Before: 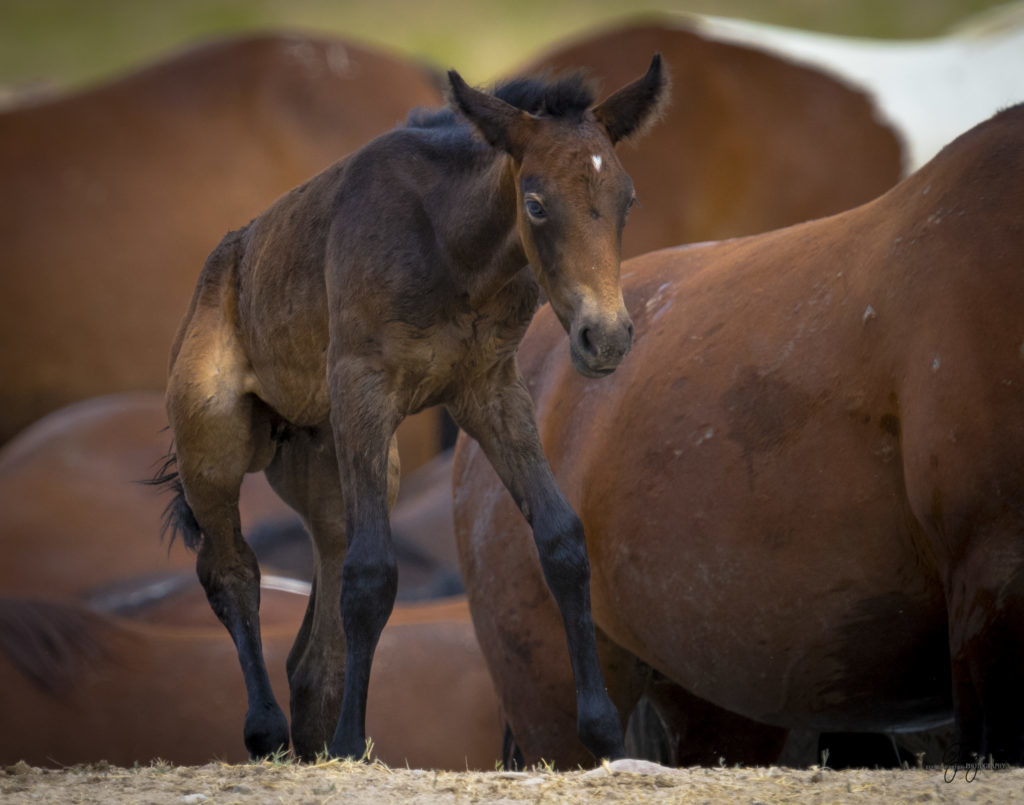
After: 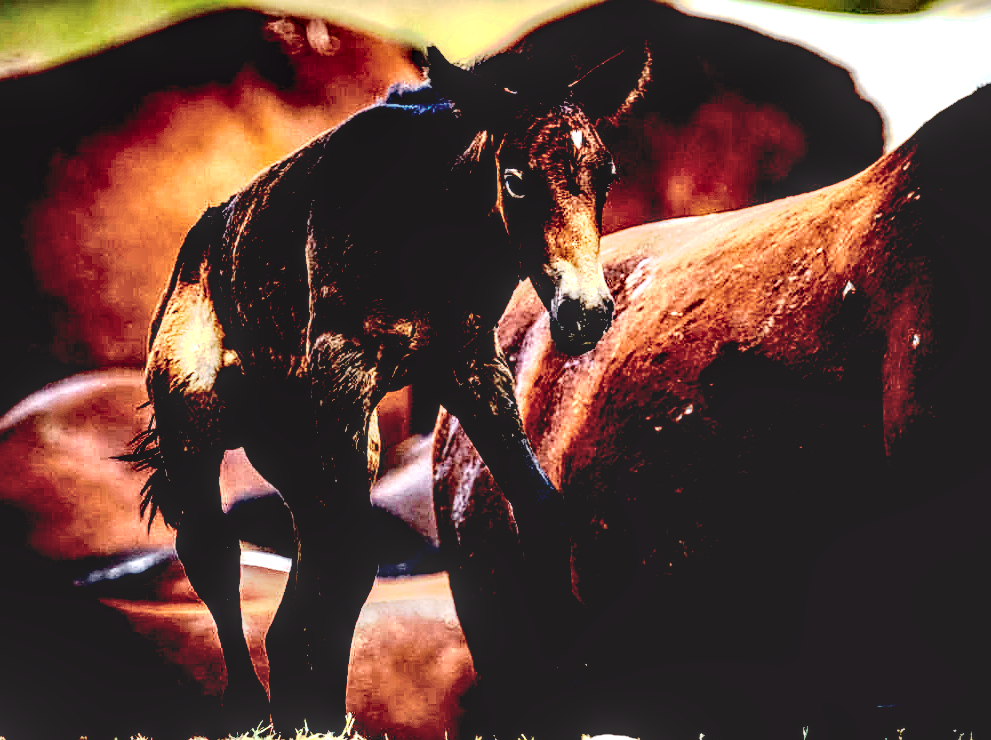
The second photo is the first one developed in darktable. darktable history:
tone curve: curves: ch0 [(0, 0.011) (0.053, 0.026) (0.174, 0.115) (0.398, 0.444) (0.673, 0.775) (0.829, 0.906) (0.991, 0.981)]; ch1 [(0, 0) (0.276, 0.206) (0.409, 0.383) (0.473, 0.458) (0.492, 0.501) (0.512, 0.513) (0.54, 0.543) (0.585, 0.617) (0.659, 0.686) (0.78, 0.8) (1, 1)]; ch2 [(0, 0) (0.438, 0.449) (0.473, 0.469) (0.503, 0.5) (0.523, 0.534) (0.562, 0.594) (0.612, 0.635) (0.695, 0.713) (1, 1)], color space Lab, independent channels, preserve colors none
tone equalizer: -8 EV -0.769 EV, -7 EV -0.666 EV, -6 EV -0.615 EV, -5 EV -0.418 EV, -3 EV 0.391 EV, -2 EV 0.6 EV, -1 EV 0.679 EV, +0 EV 0.77 EV, edges refinement/feathering 500, mask exposure compensation -1.57 EV, preserve details no
base curve: curves: ch0 [(0.065, 0.026) (0.236, 0.358) (0.53, 0.546) (0.777, 0.841) (0.924, 0.992)], preserve colors none
contrast equalizer: octaves 7, y [[0.6 ×6], [0.55 ×6], [0 ×6], [0 ×6], [0 ×6]]
sharpen: on, module defaults
local contrast: highlights 18%, detail 188%
crop: left 2.036%, top 3.099%, right 1.09%, bottom 4.97%
